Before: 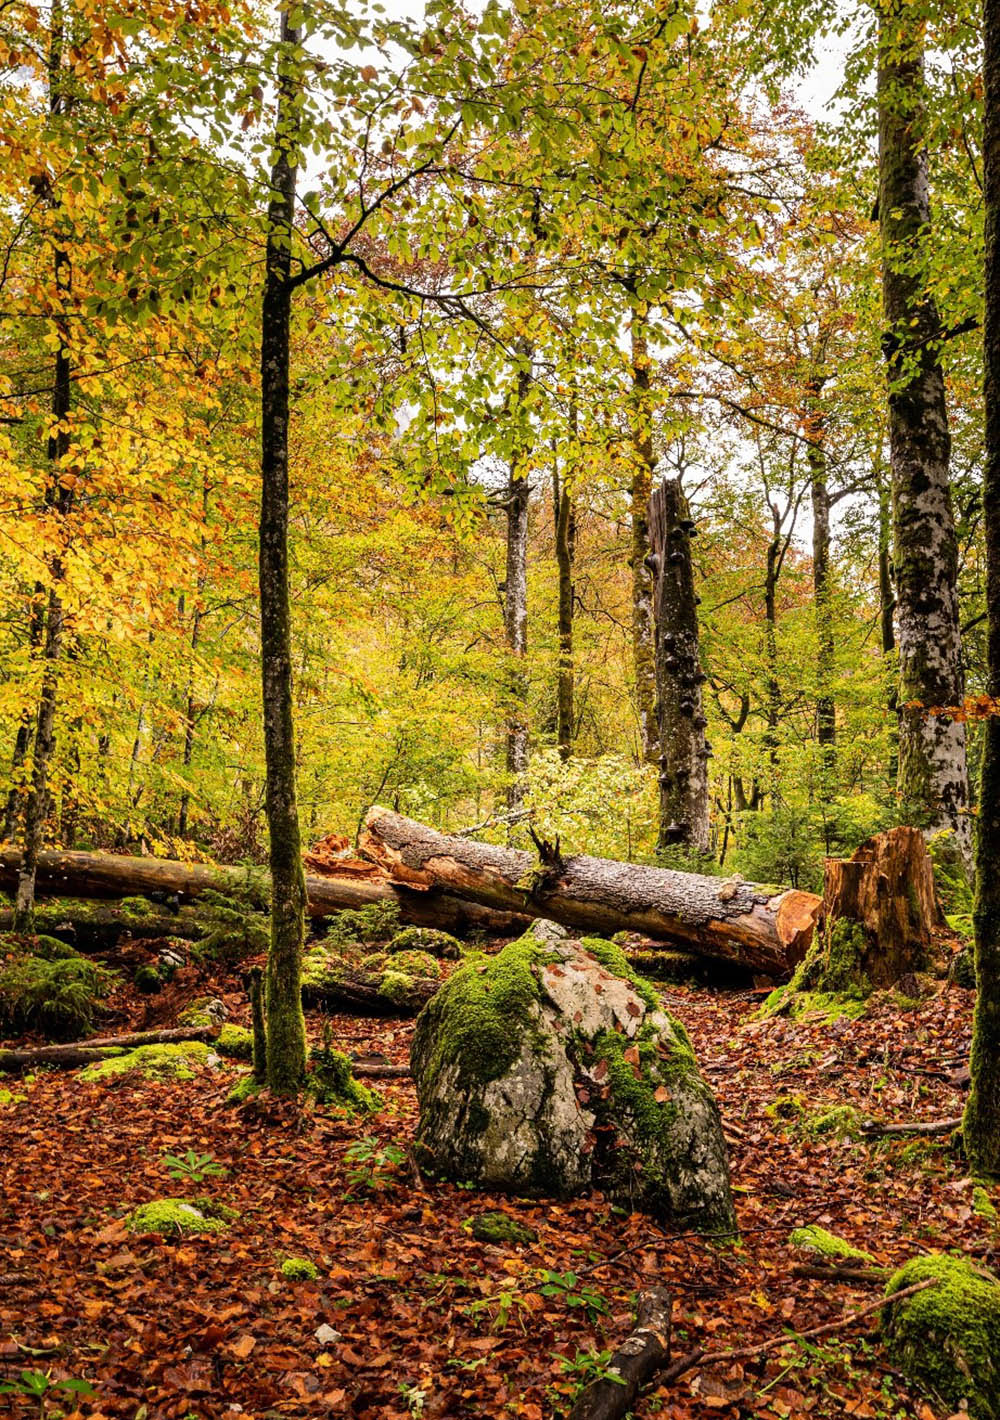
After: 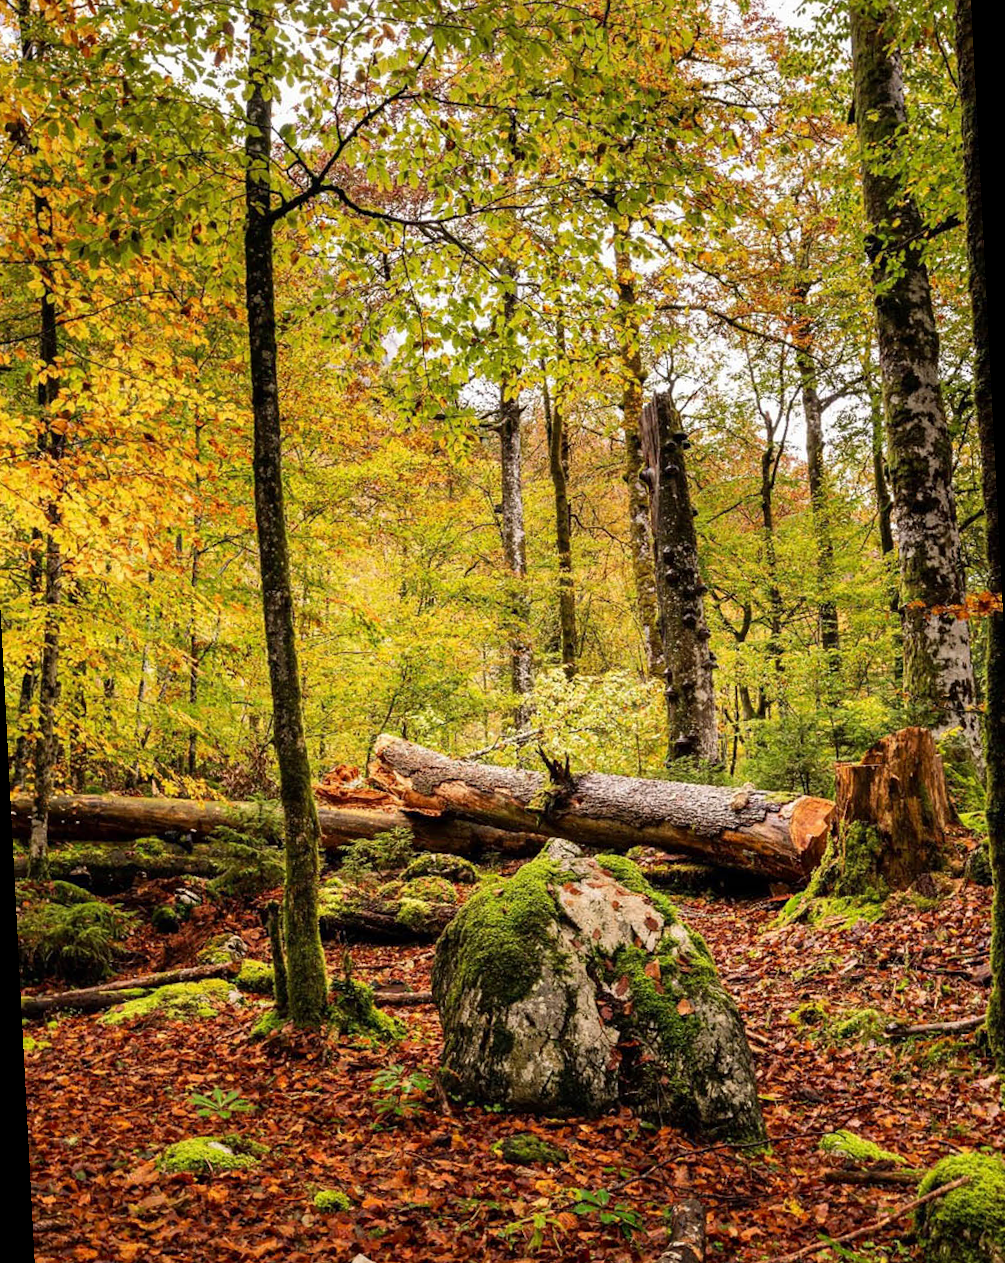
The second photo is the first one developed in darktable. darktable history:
color zones: curves: ch1 [(0.25, 0.5) (0.747, 0.71)]
rotate and perspective: rotation -3°, crop left 0.031, crop right 0.968, crop top 0.07, crop bottom 0.93
